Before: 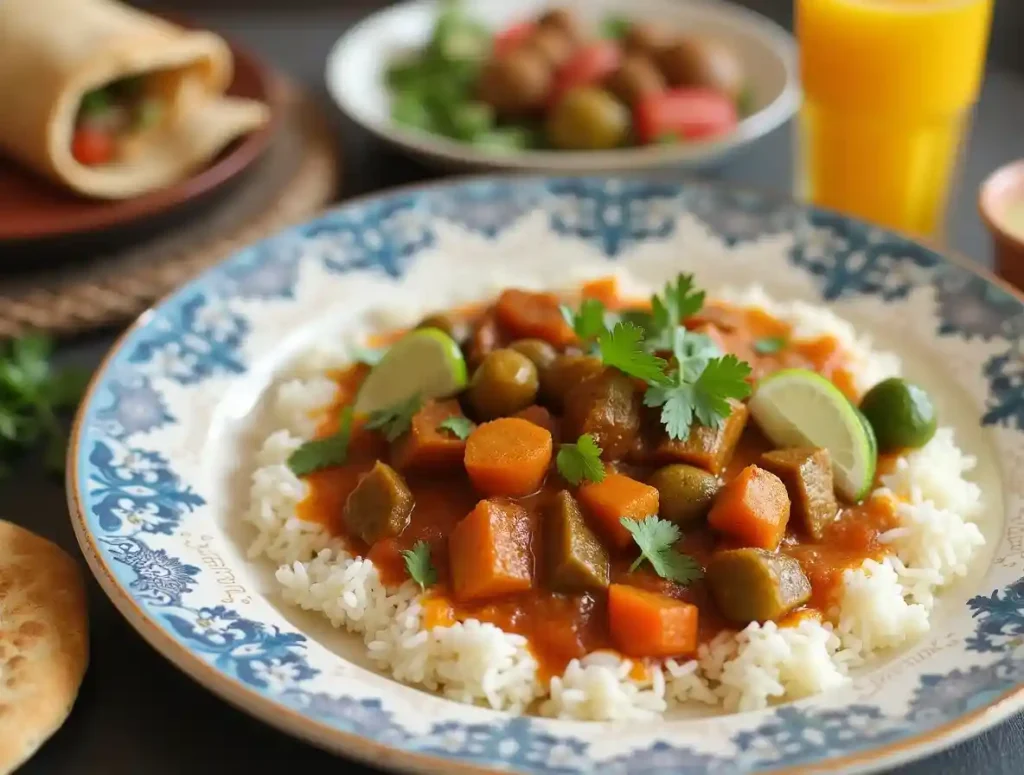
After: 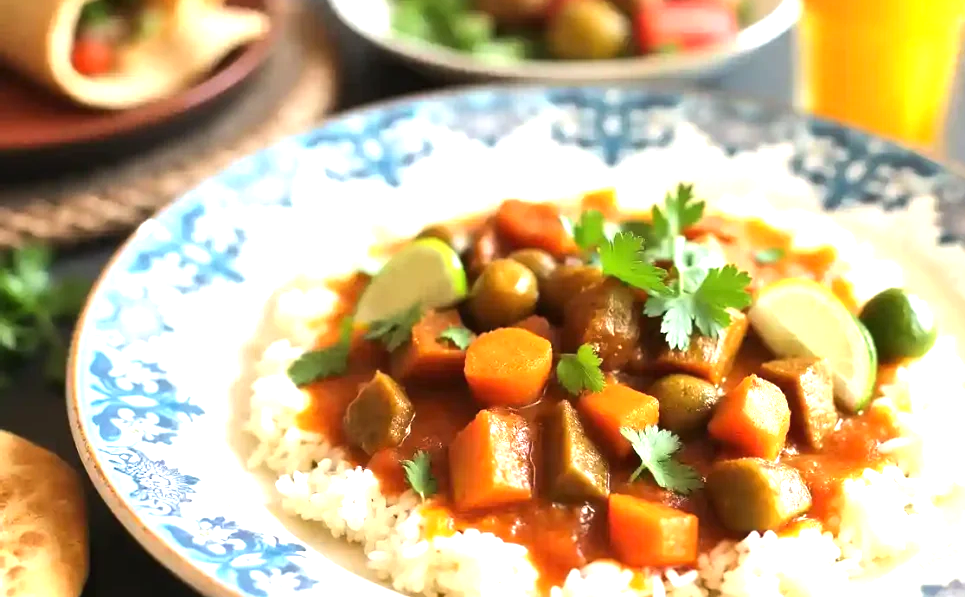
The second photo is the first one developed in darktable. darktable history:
crop and rotate: angle 0.03°, top 11.643%, right 5.651%, bottom 11.189%
exposure: black level correction 0, exposure 1 EV, compensate exposure bias true, compensate highlight preservation false
tone equalizer: -8 EV -0.417 EV, -7 EV -0.389 EV, -6 EV -0.333 EV, -5 EV -0.222 EV, -3 EV 0.222 EV, -2 EV 0.333 EV, -1 EV 0.389 EV, +0 EV 0.417 EV, edges refinement/feathering 500, mask exposure compensation -1.57 EV, preserve details no
